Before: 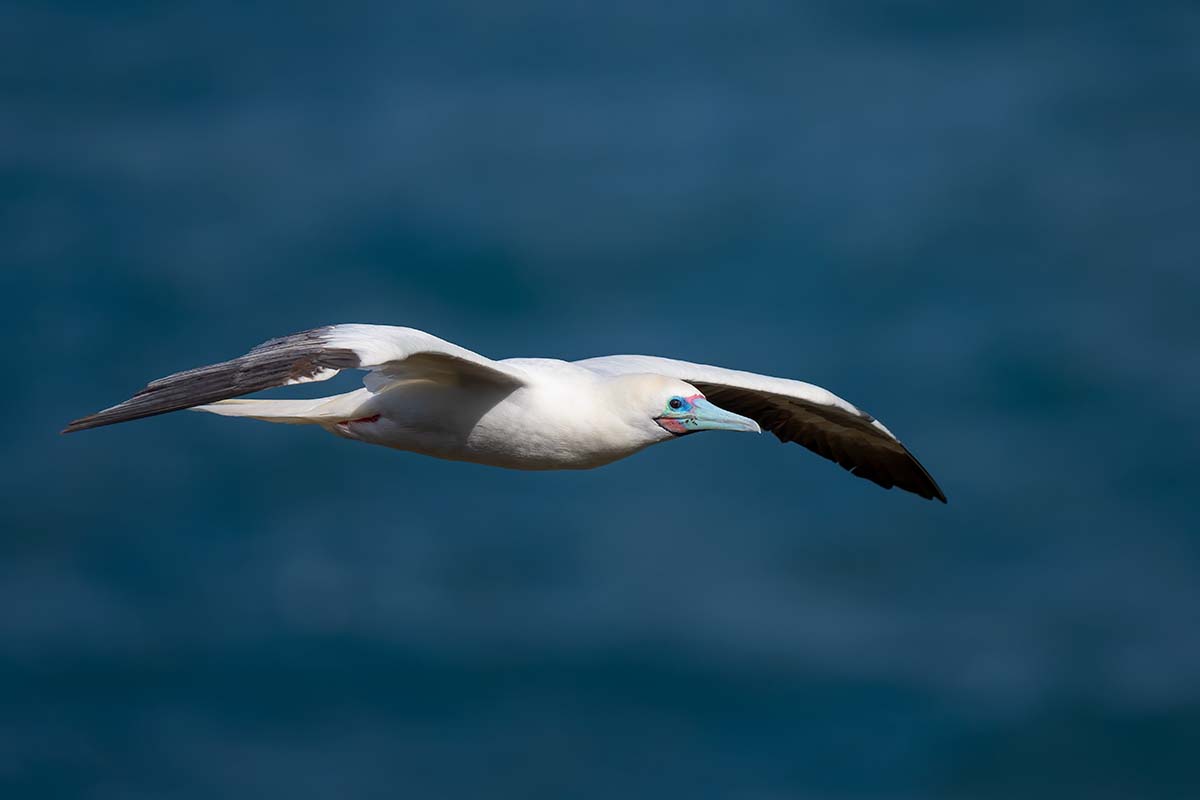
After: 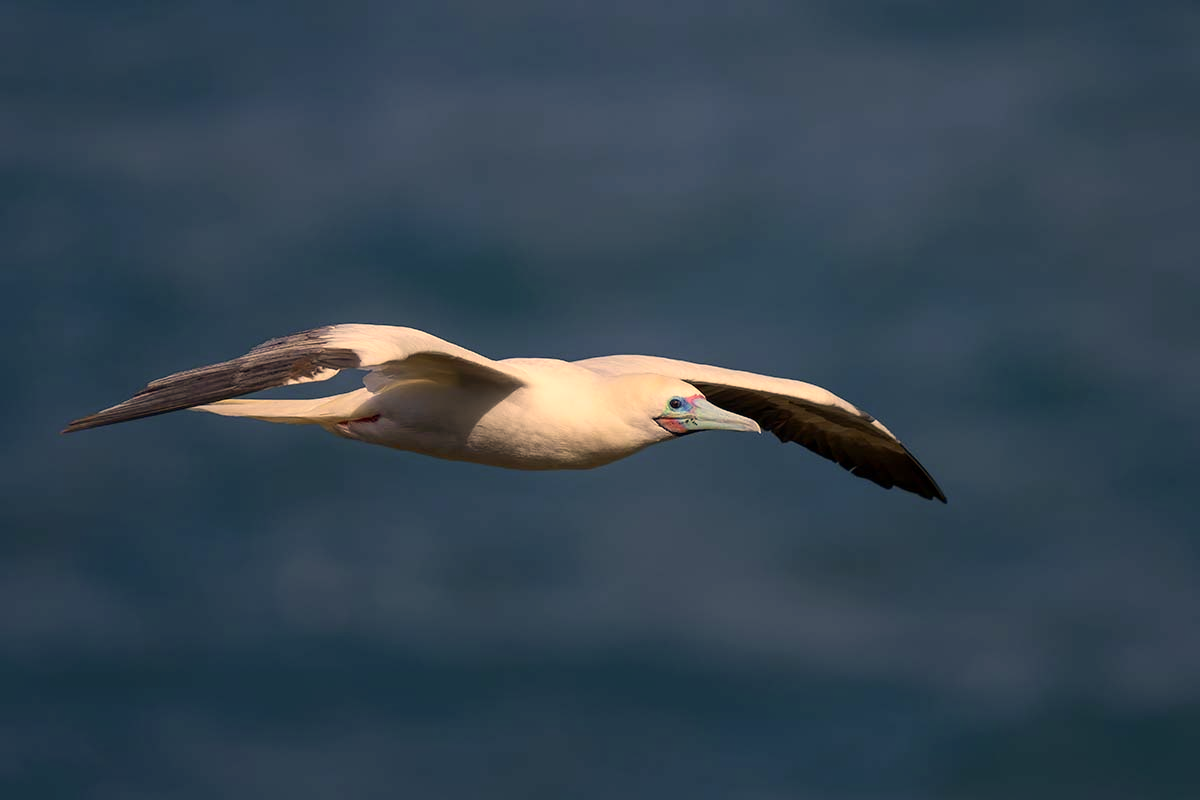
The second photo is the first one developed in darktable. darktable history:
color correction: highlights a* 15.01, highlights b* 30.8
